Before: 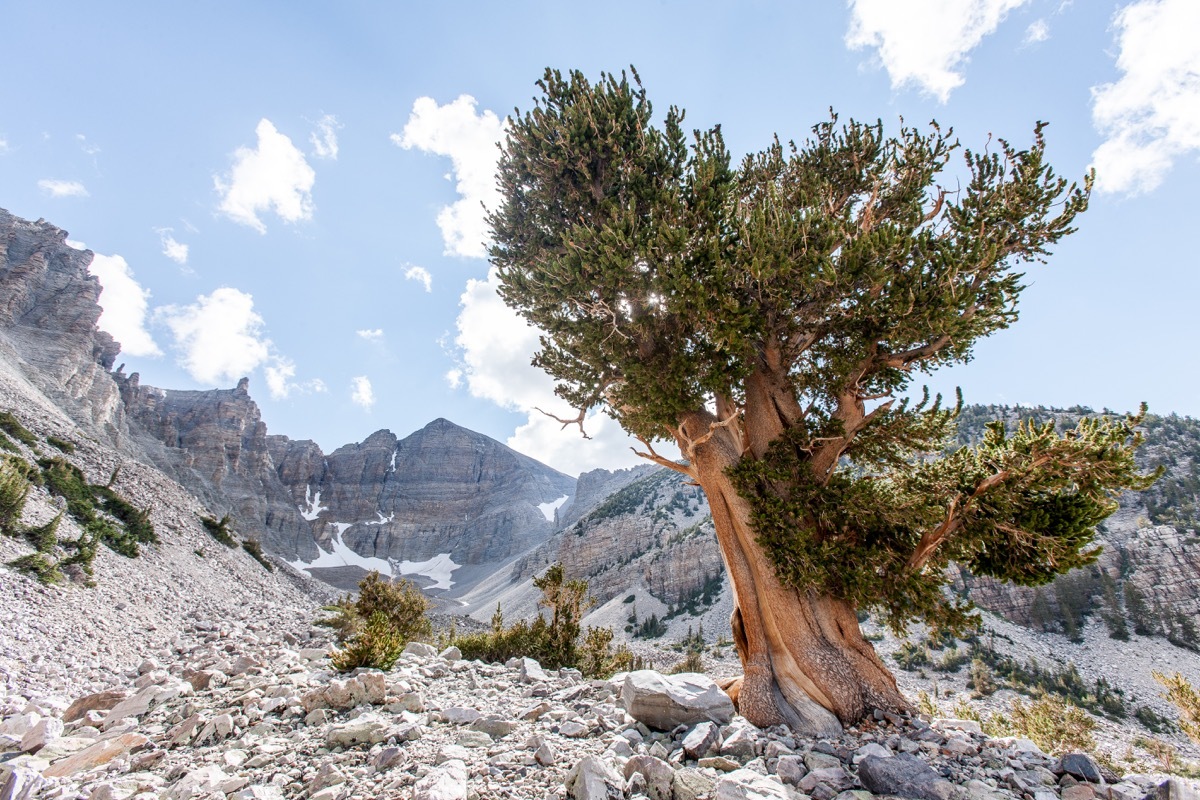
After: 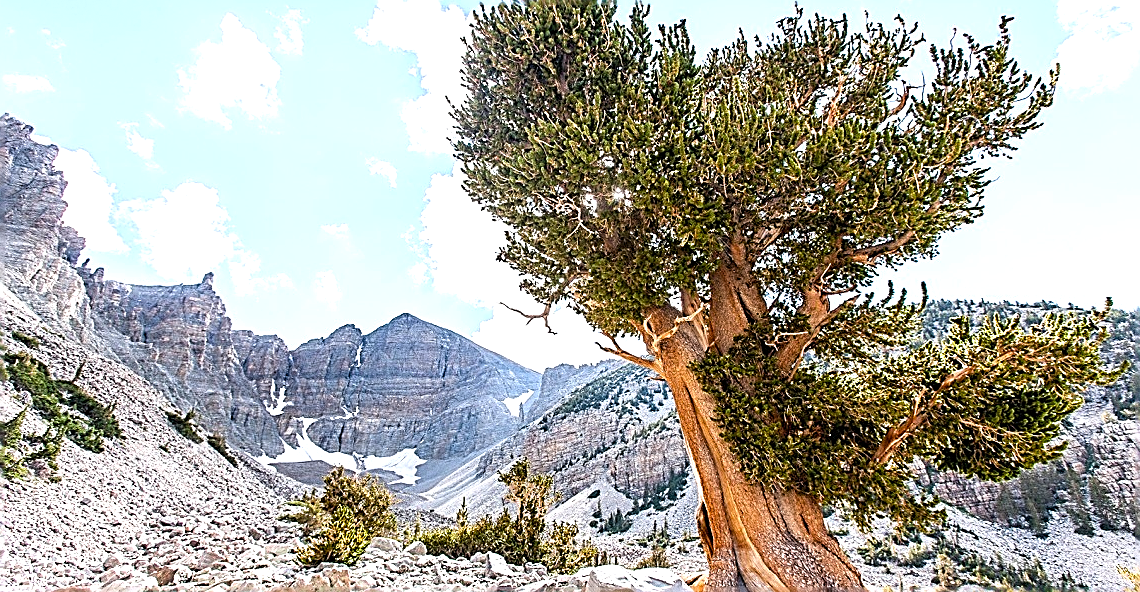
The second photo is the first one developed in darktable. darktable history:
sharpen: amount 1.861
exposure: black level correction 0, exposure 0.7 EV, compensate exposure bias true, compensate highlight preservation false
crop and rotate: left 2.991%, top 13.302%, right 1.981%, bottom 12.636%
color balance rgb: perceptual saturation grading › global saturation 20%, global vibrance 20%
grain: coarseness 0.09 ISO
